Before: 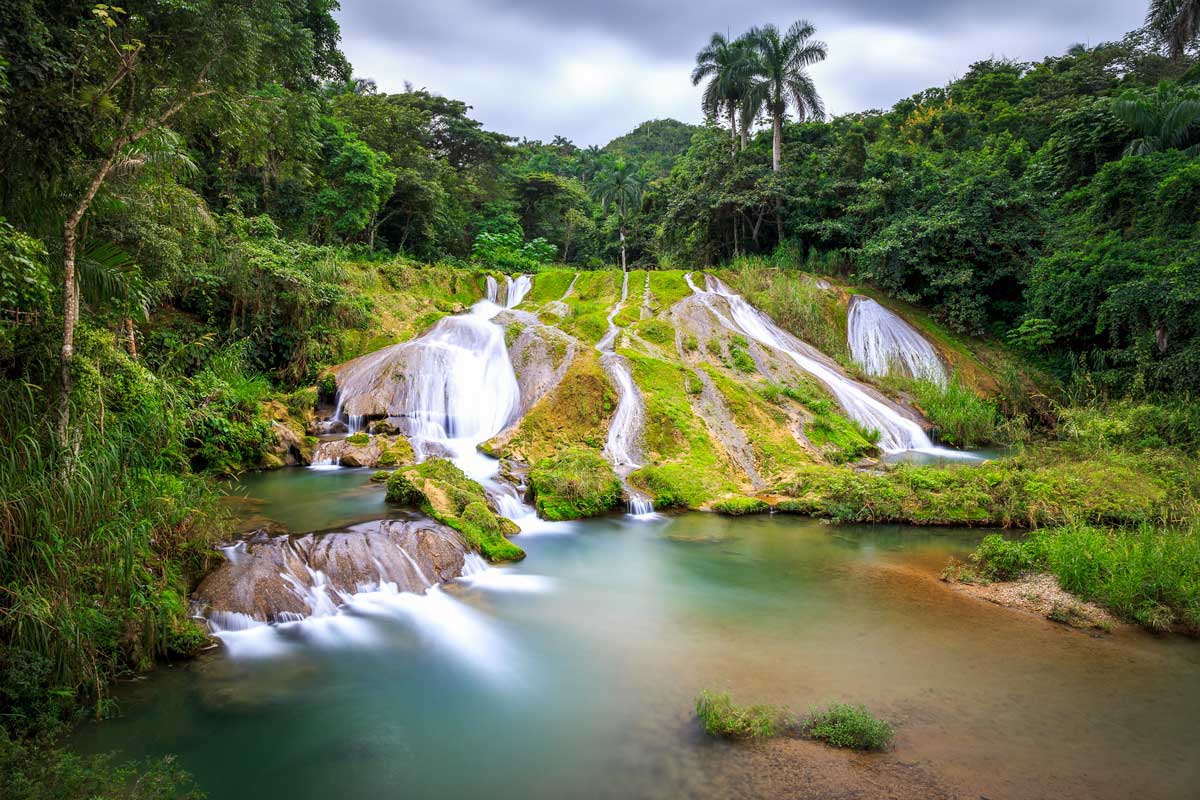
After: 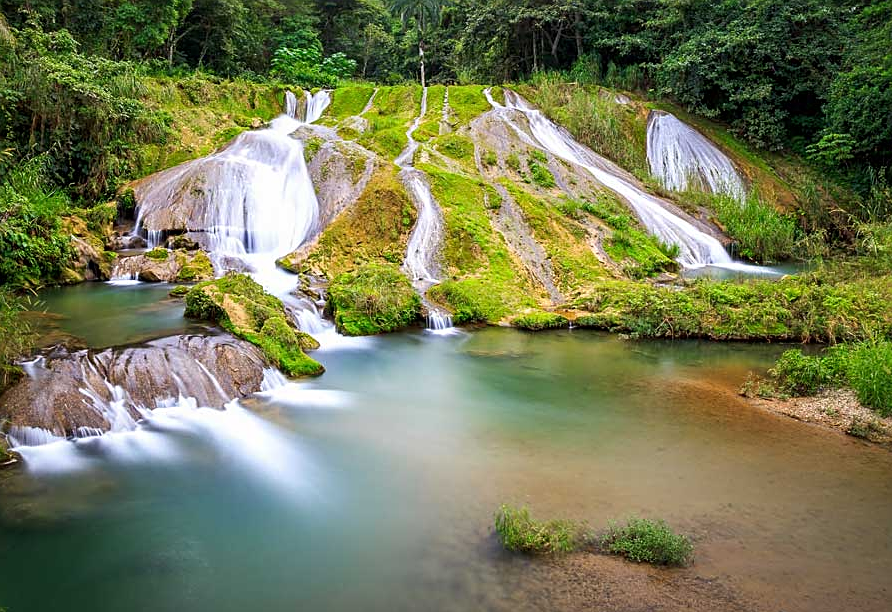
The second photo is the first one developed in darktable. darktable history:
sharpen: on, module defaults
crop: left 16.832%, top 23.144%, right 8.759%
